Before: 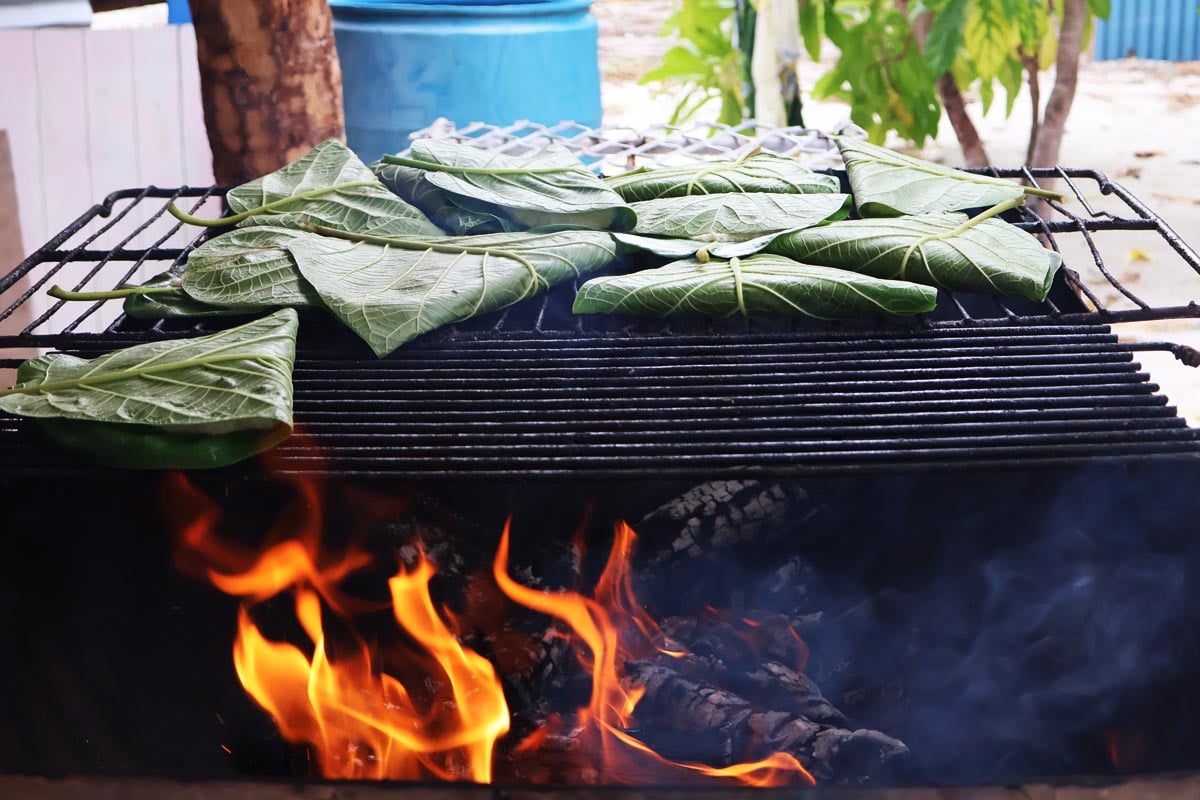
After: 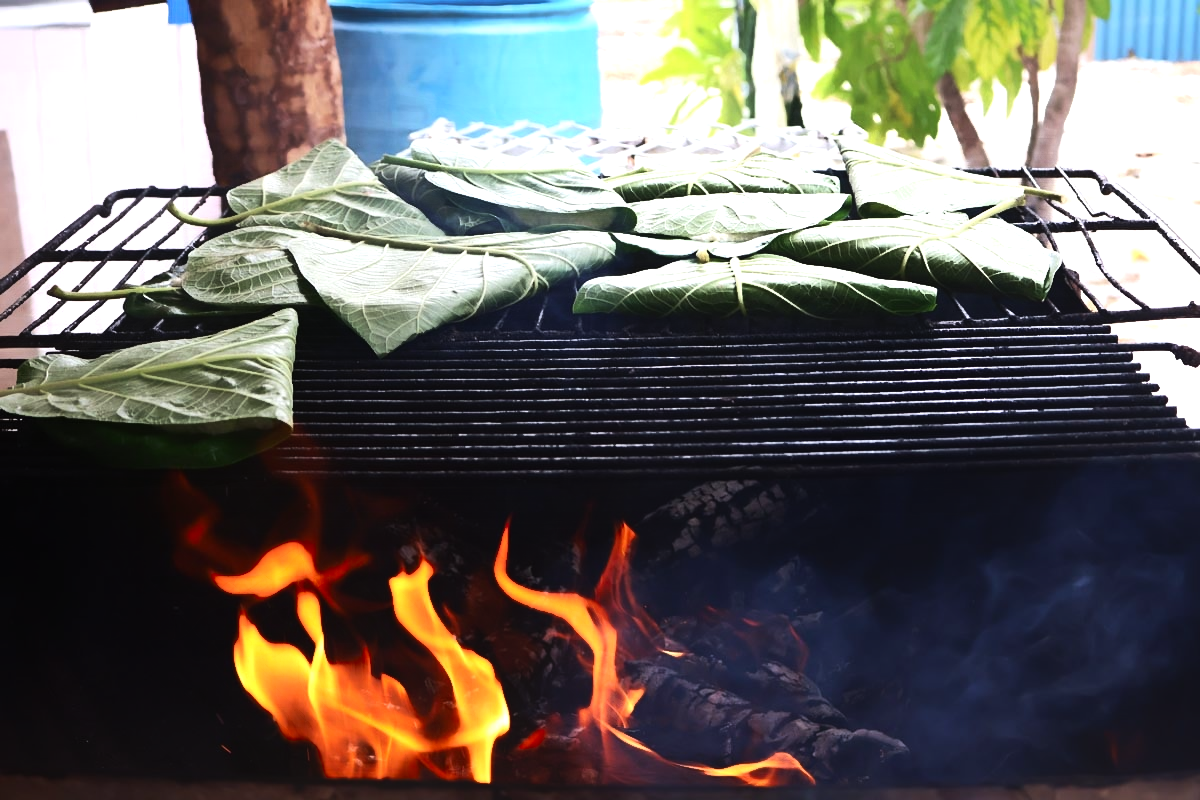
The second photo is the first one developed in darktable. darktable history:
tone equalizer: -8 EV -0.75 EV, -7 EV -0.7 EV, -6 EV -0.6 EV, -5 EV -0.4 EV, -3 EV 0.4 EV, -2 EV 0.6 EV, -1 EV 0.7 EV, +0 EV 0.75 EV, edges refinement/feathering 500, mask exposure compensation -1.57 EV, preserve details no
contrast equalizer: octaves 7, y [[0.6 ×6], [0.55 ×6], [0 ×6], [0 ×6], [0 ×6]], mix -1
